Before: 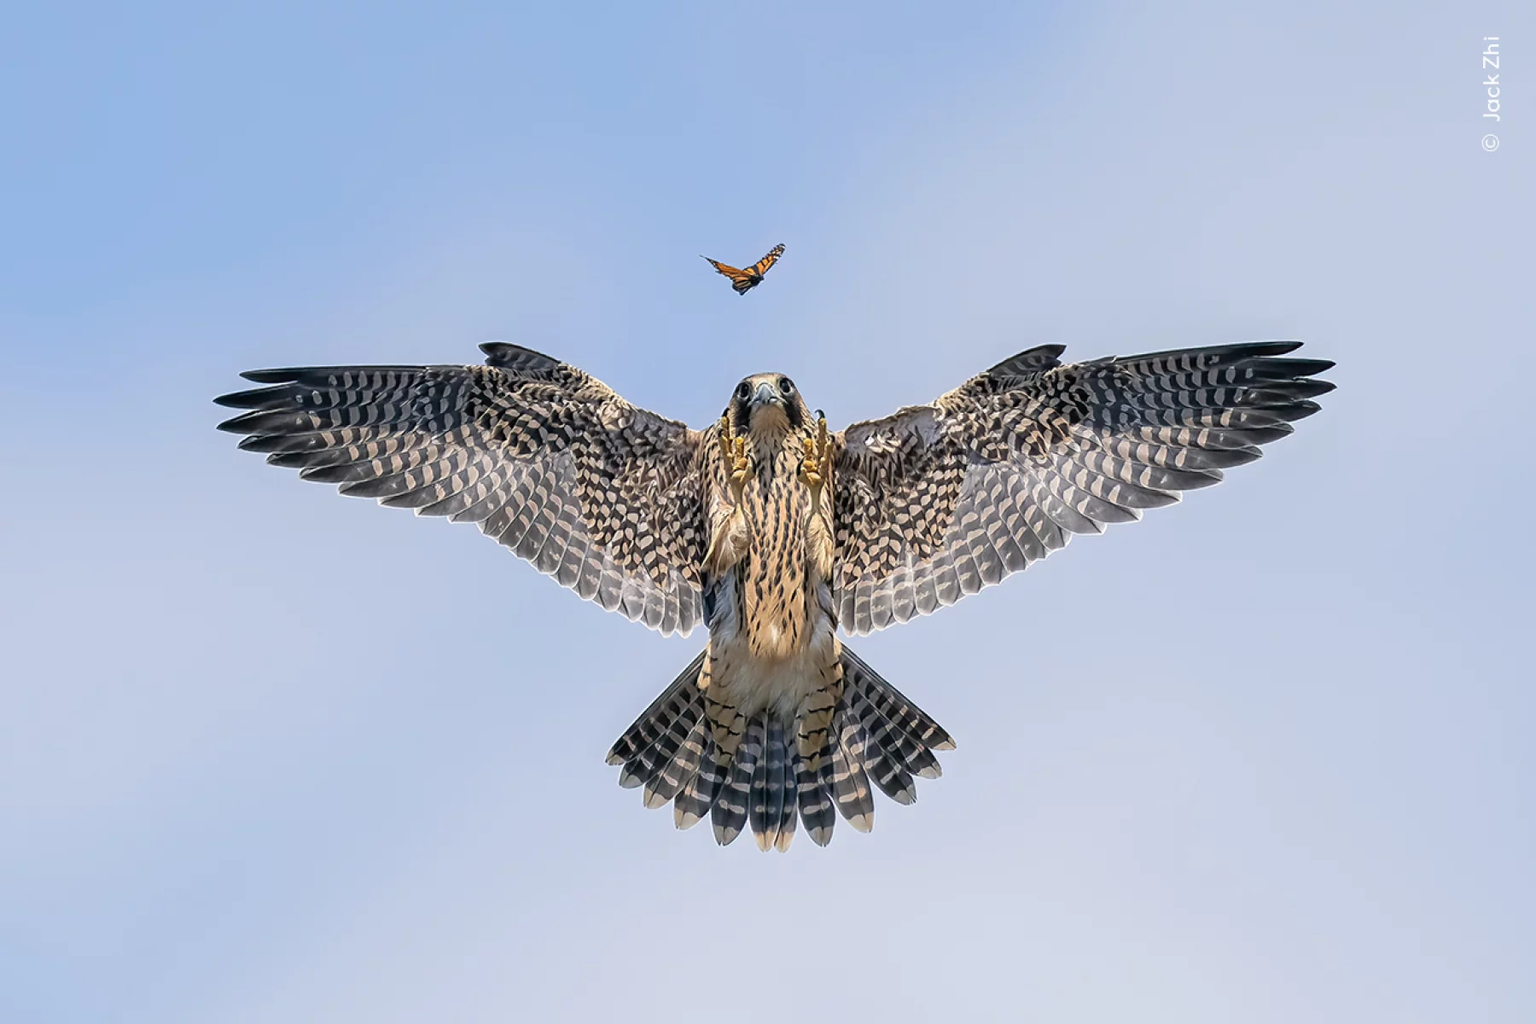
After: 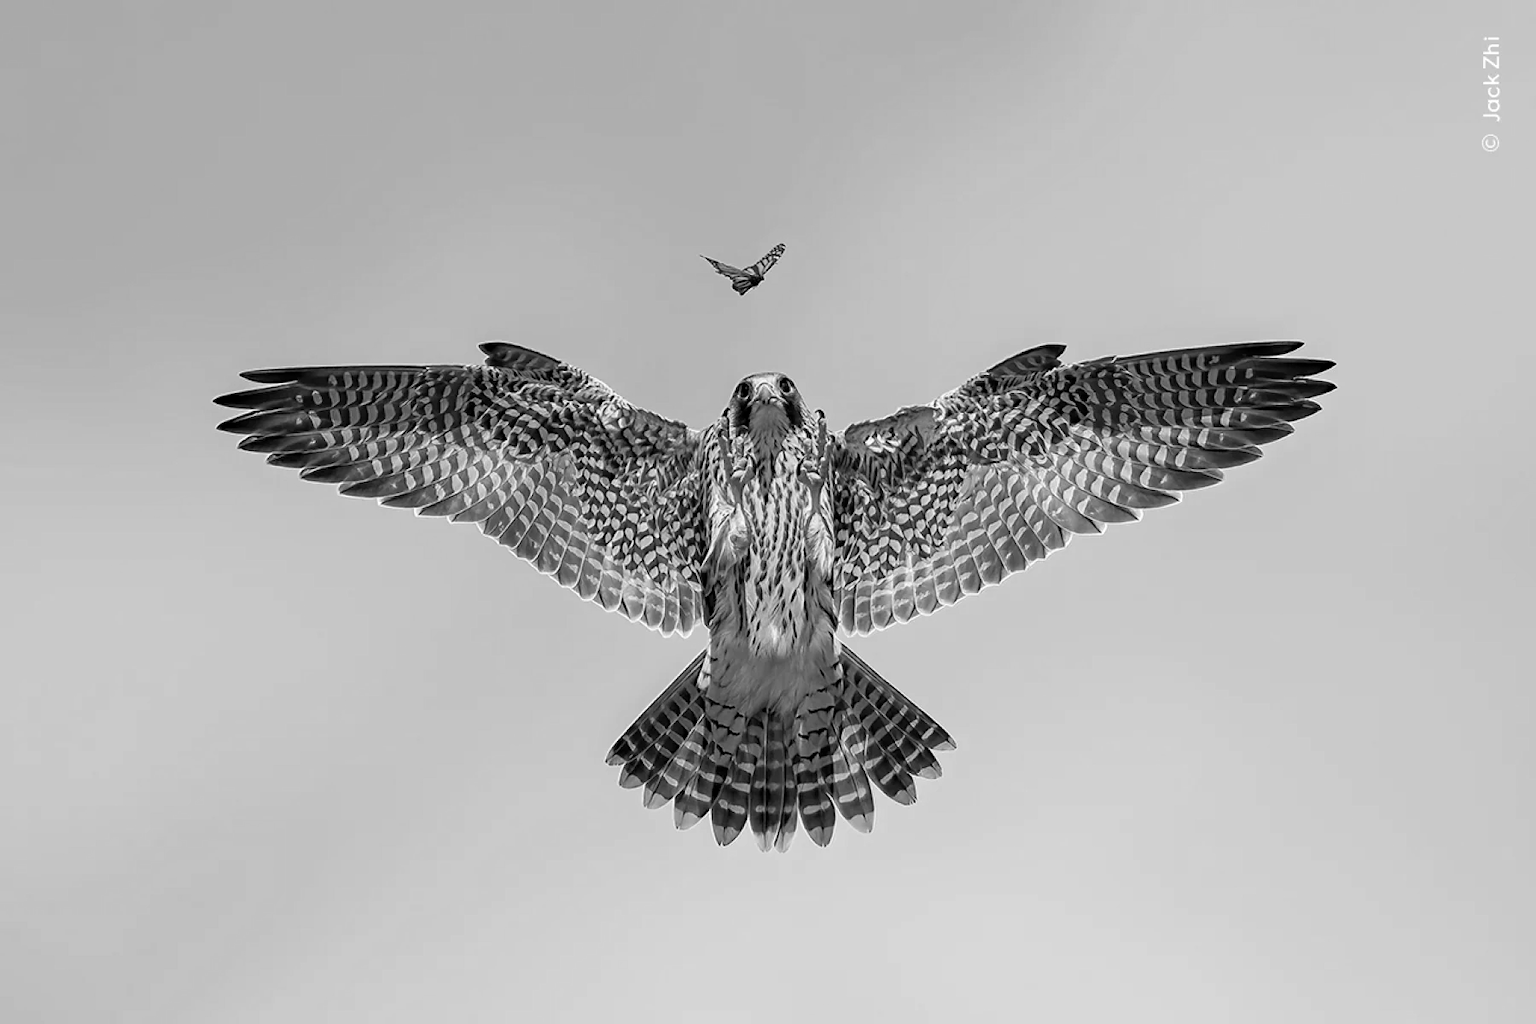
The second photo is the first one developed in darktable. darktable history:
monochrome: on, module defaults
haze removal: strength 0.29, distance 0.25, compatibility mode true, adaptive false
